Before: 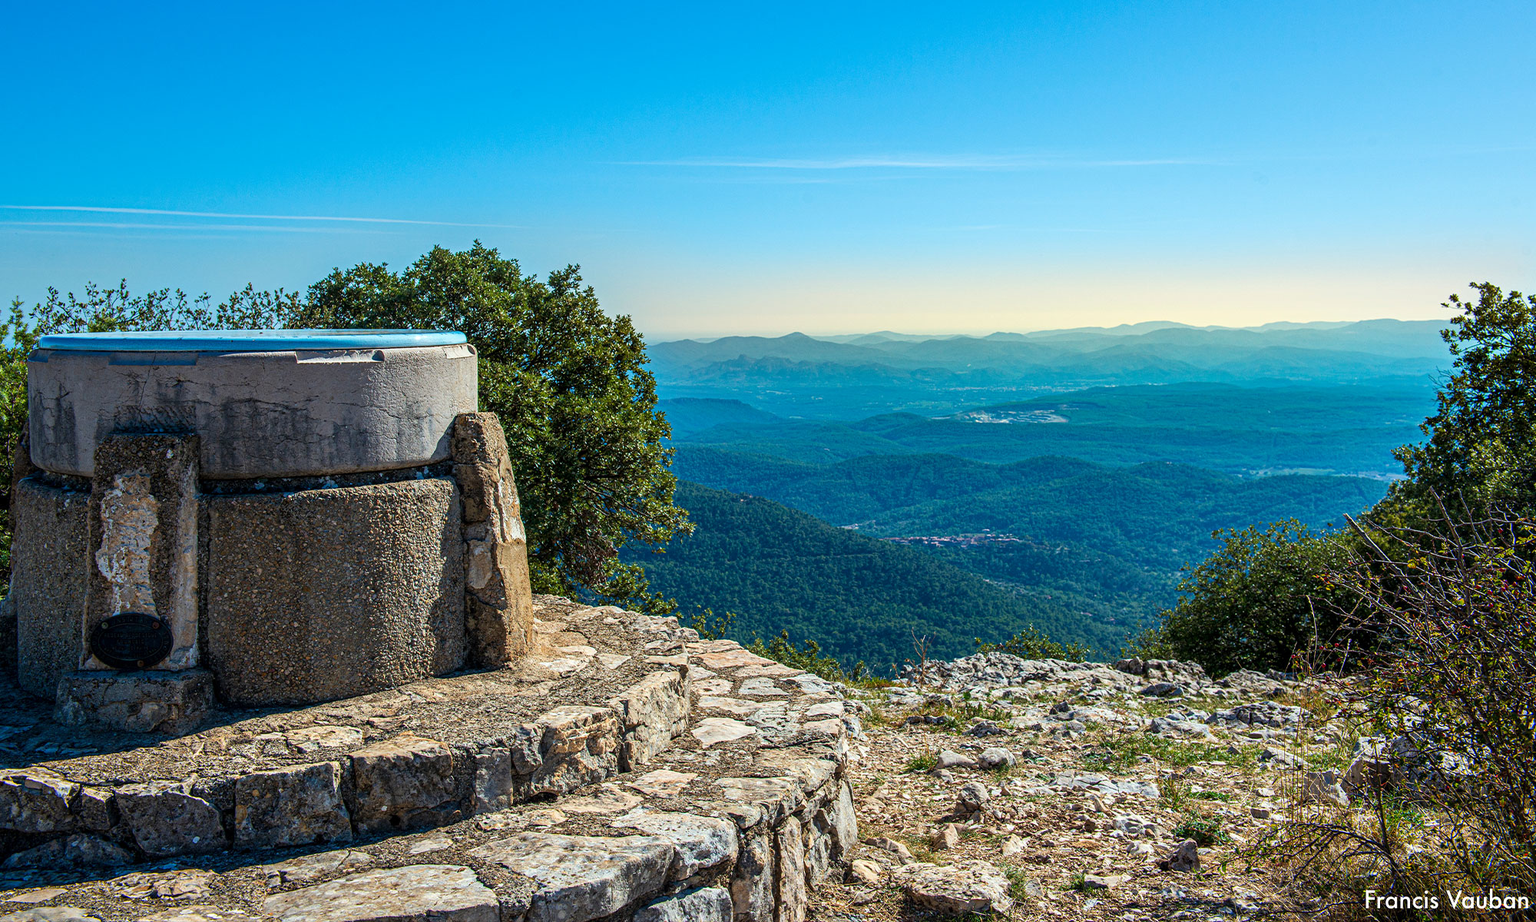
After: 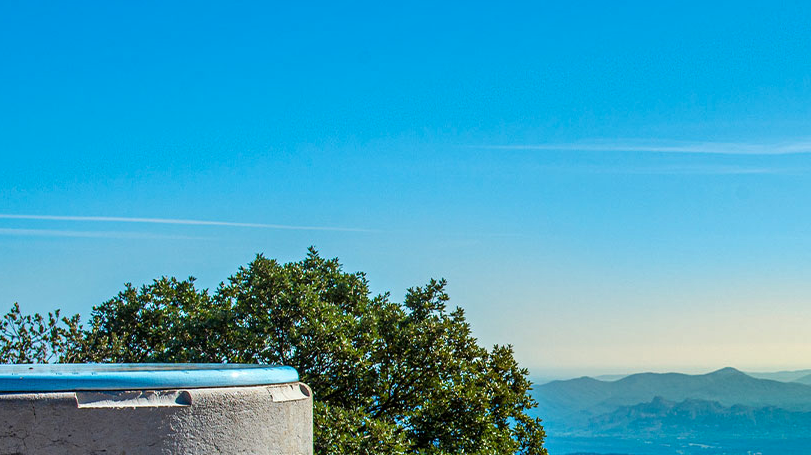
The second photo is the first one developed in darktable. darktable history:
crop: left 15.452%, top 5.459%, right 43.956%, bottom 56.62%
shadows and highlights: soften with gaussian
